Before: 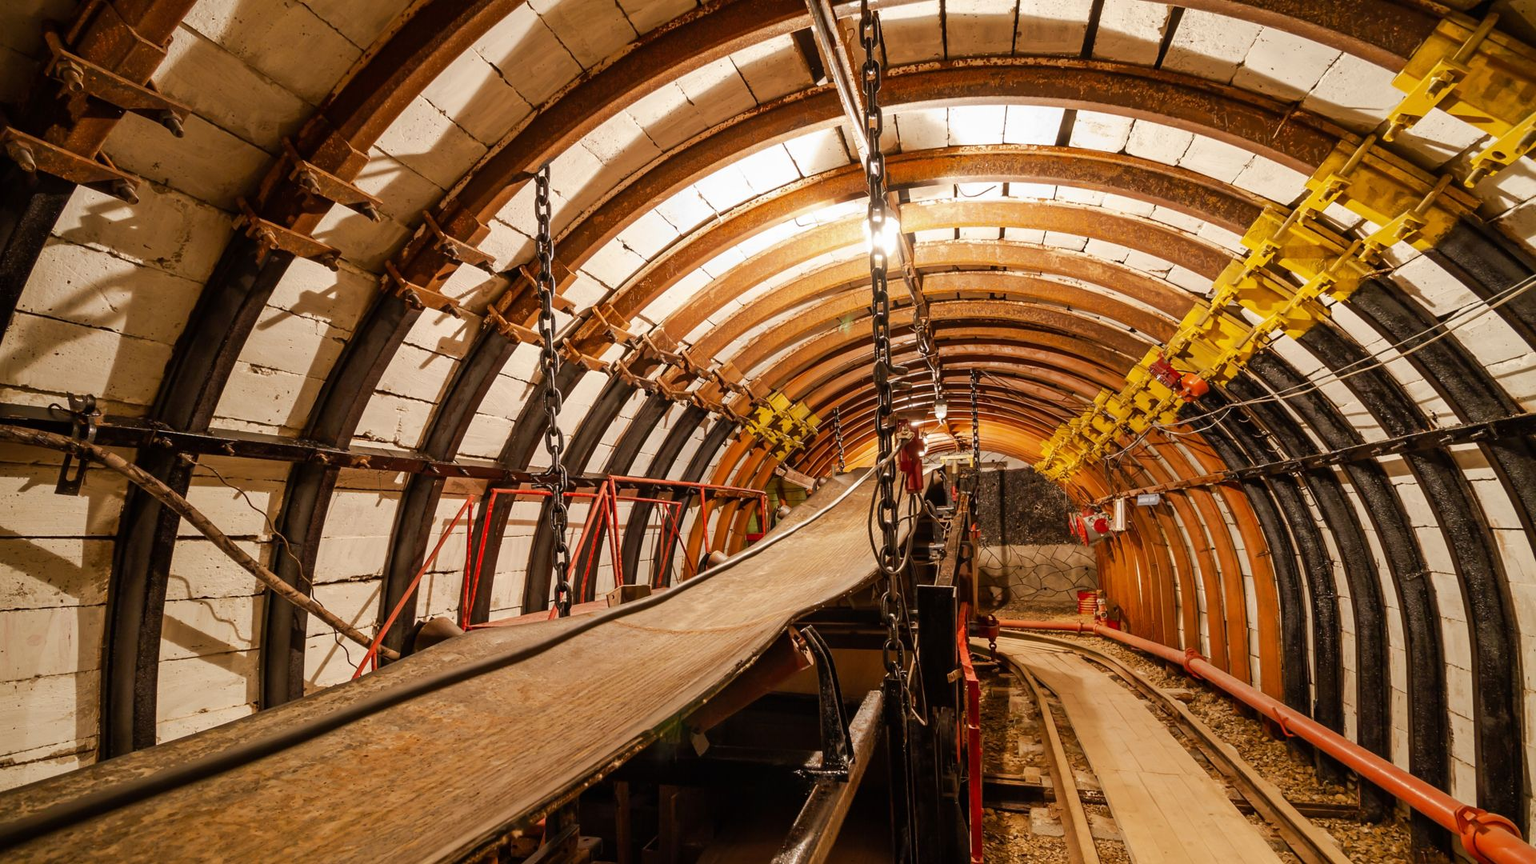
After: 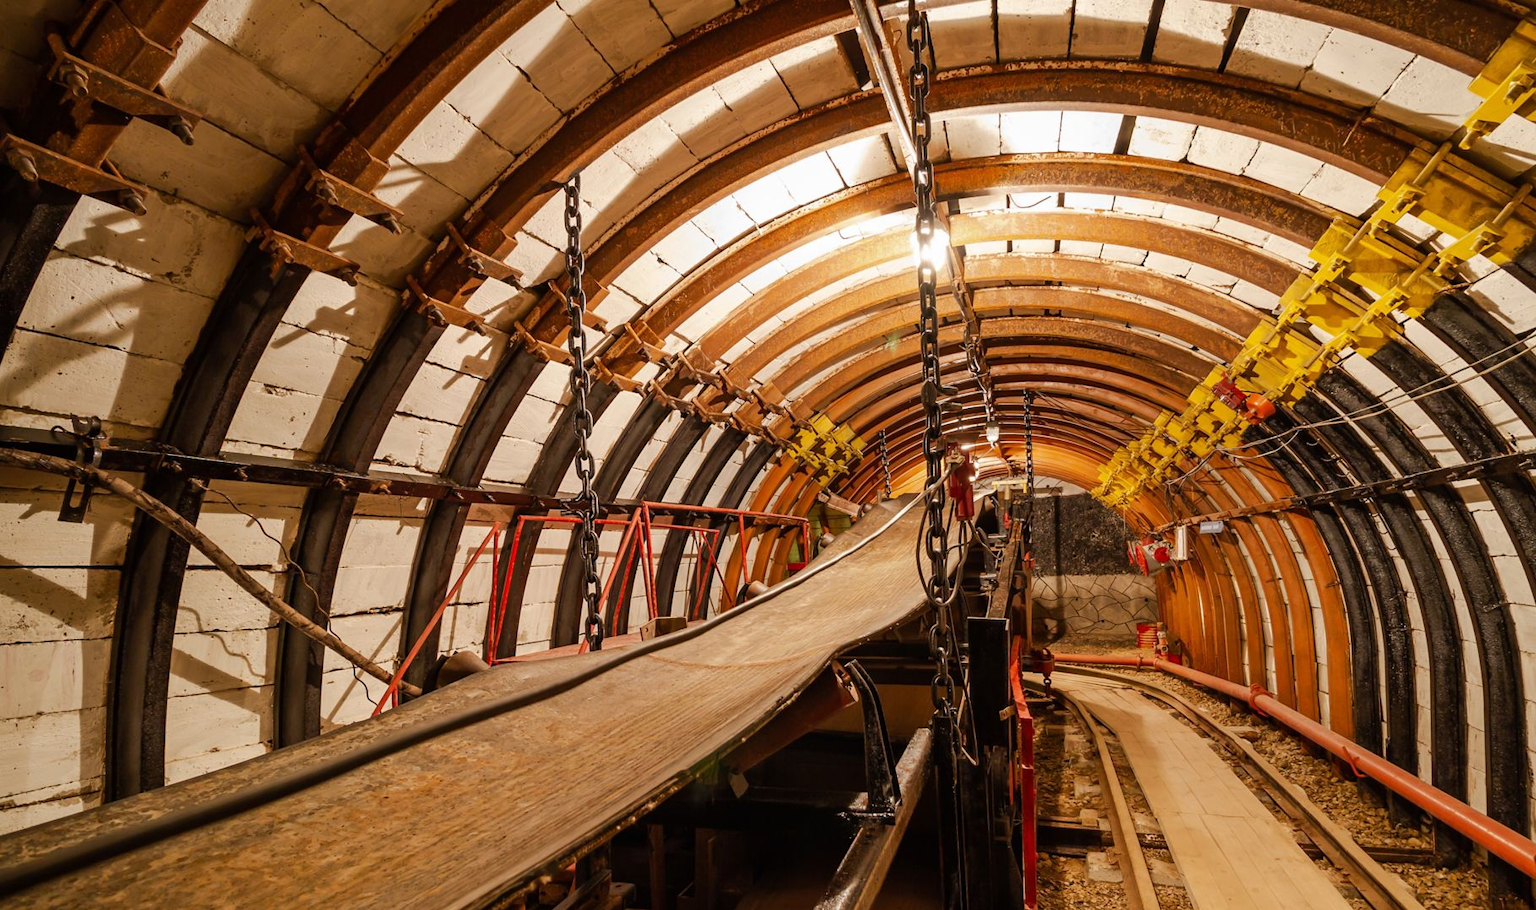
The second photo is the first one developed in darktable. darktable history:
white balance: emerald 1
crop and rotate: right 5.167%
